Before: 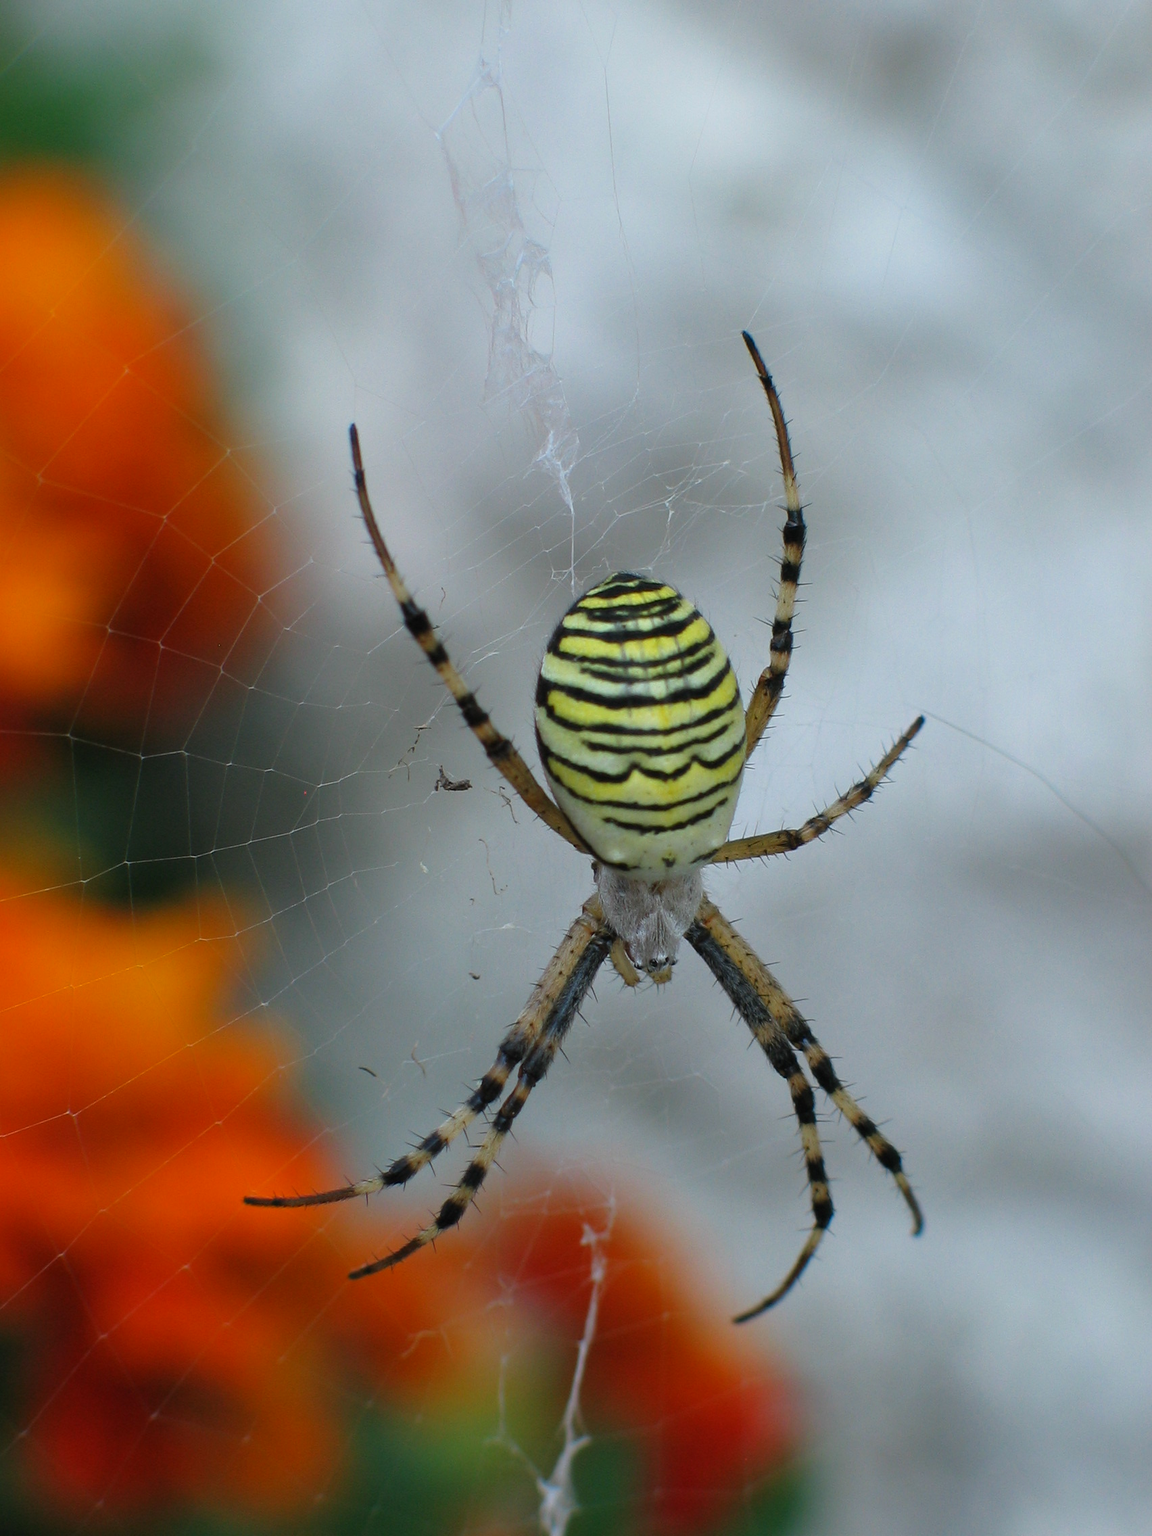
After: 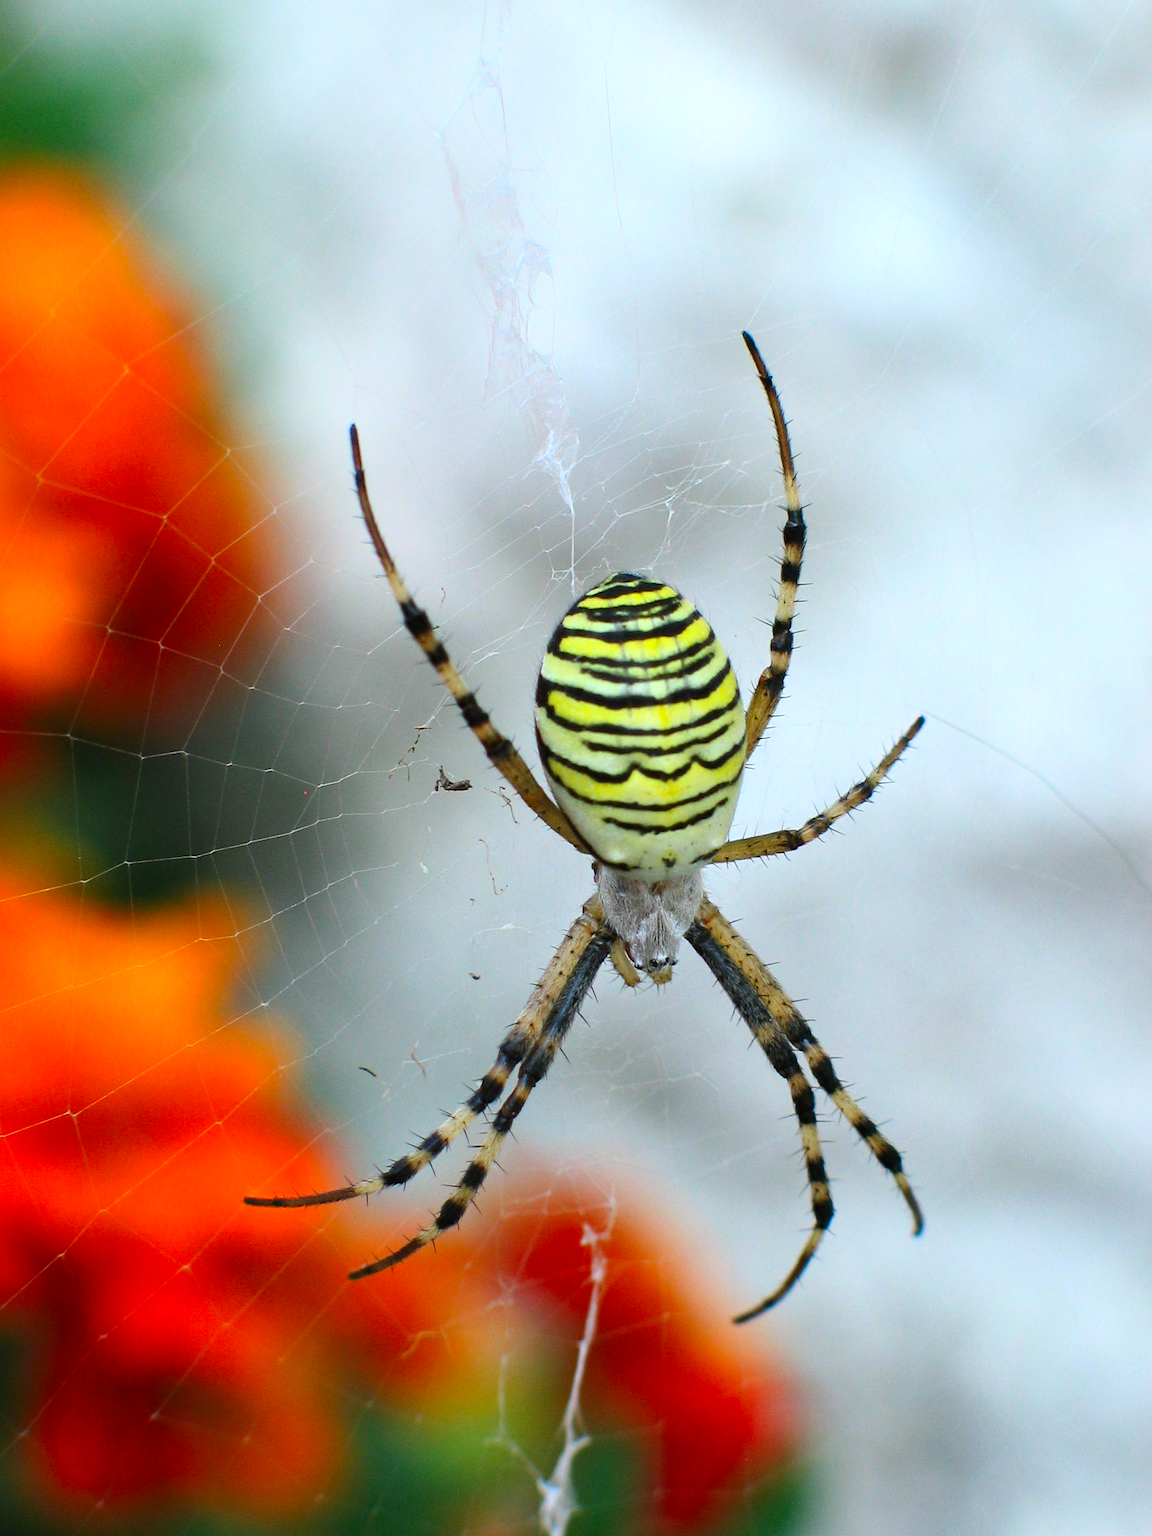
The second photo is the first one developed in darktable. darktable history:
contrast brightness saturation: contrast 0.228, brightness 0.11, saturation 0.287
haze removal: strength 0.088, compatibility mode true, adaptive false
exposure: exposure 0.492 EV, compensate exposure bias true, compensate highlight preservation false
